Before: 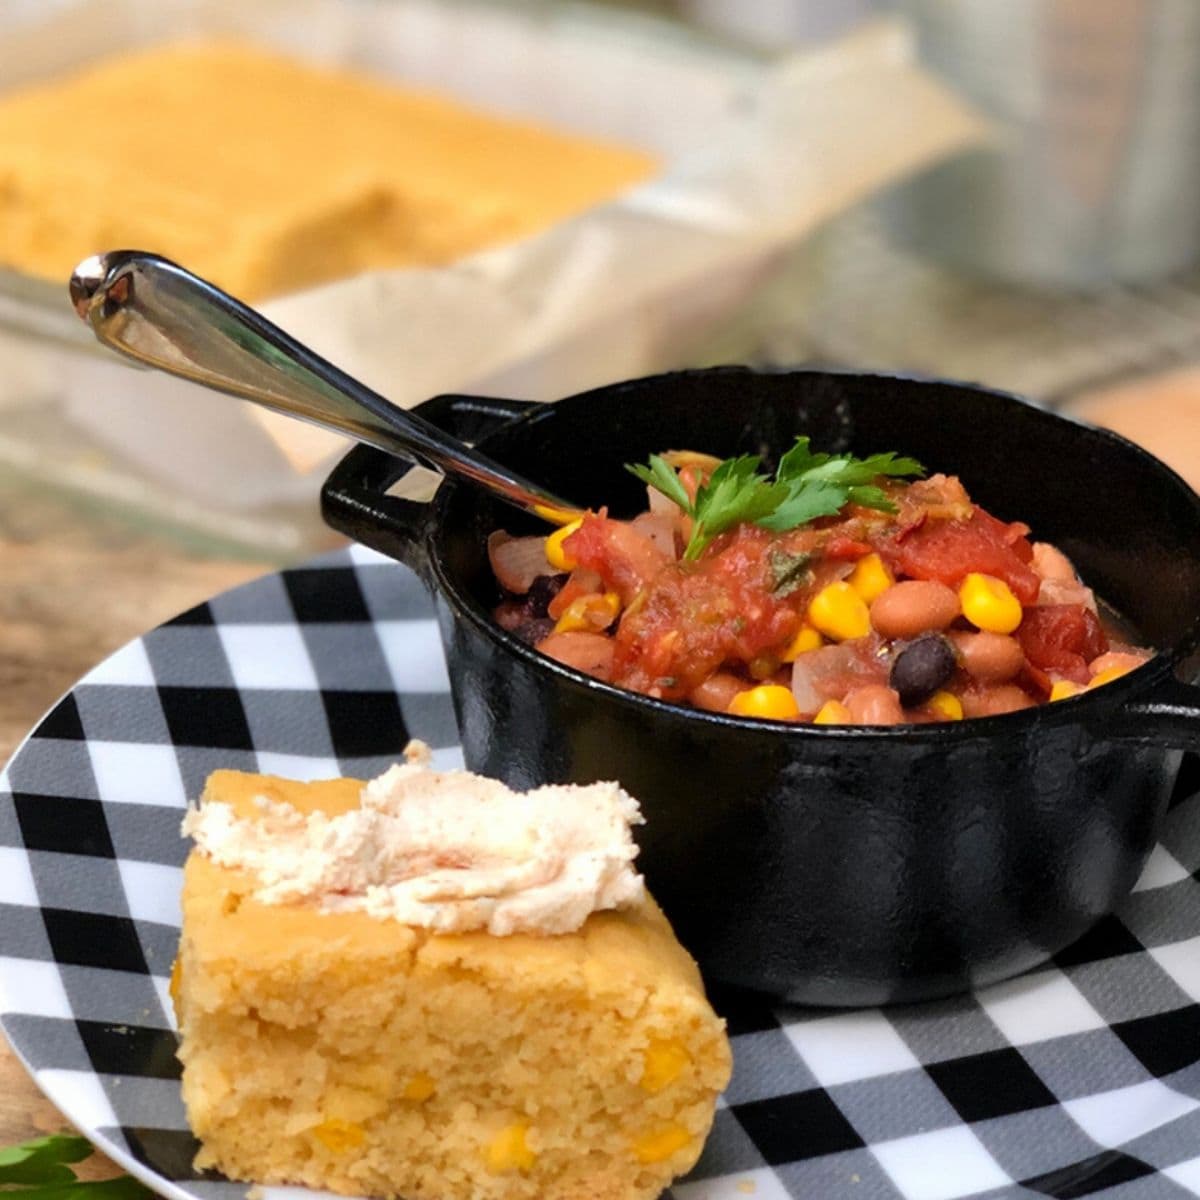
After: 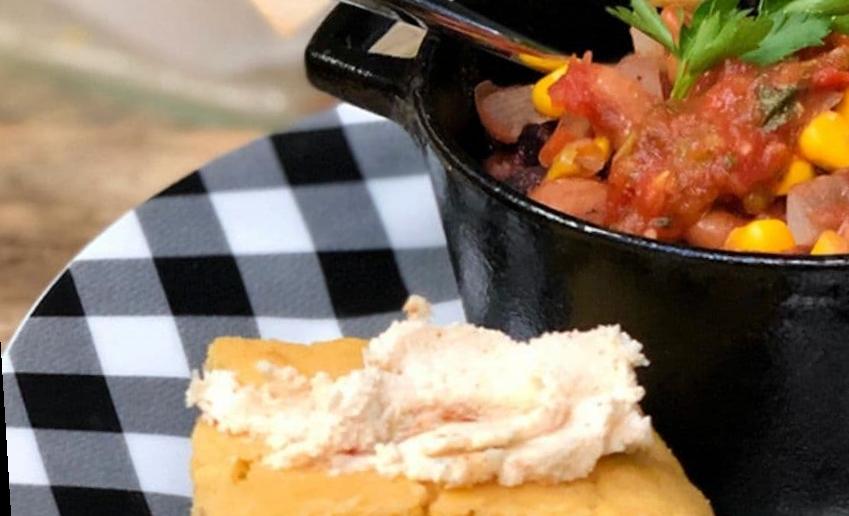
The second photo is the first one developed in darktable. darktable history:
rgb levels: preserve colors max RGB
crop: top 36.498%, right 27.964%, bottom 14.995%
rotate and perspective: rotation -3.52°, crop left 0.036, crop right 0.964, crop top 0.081, crop bottom 0.919
